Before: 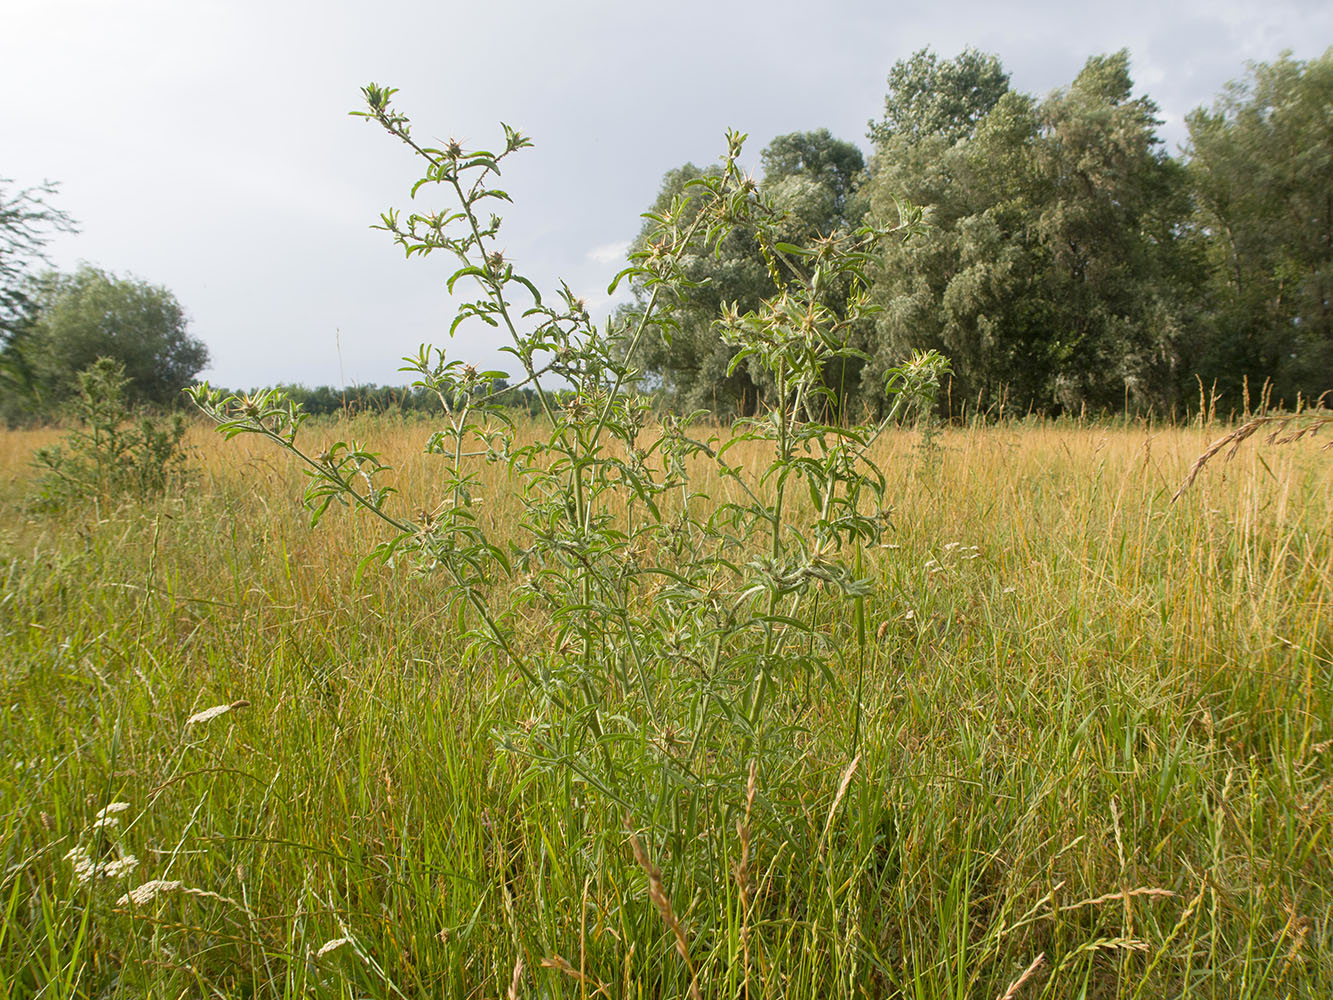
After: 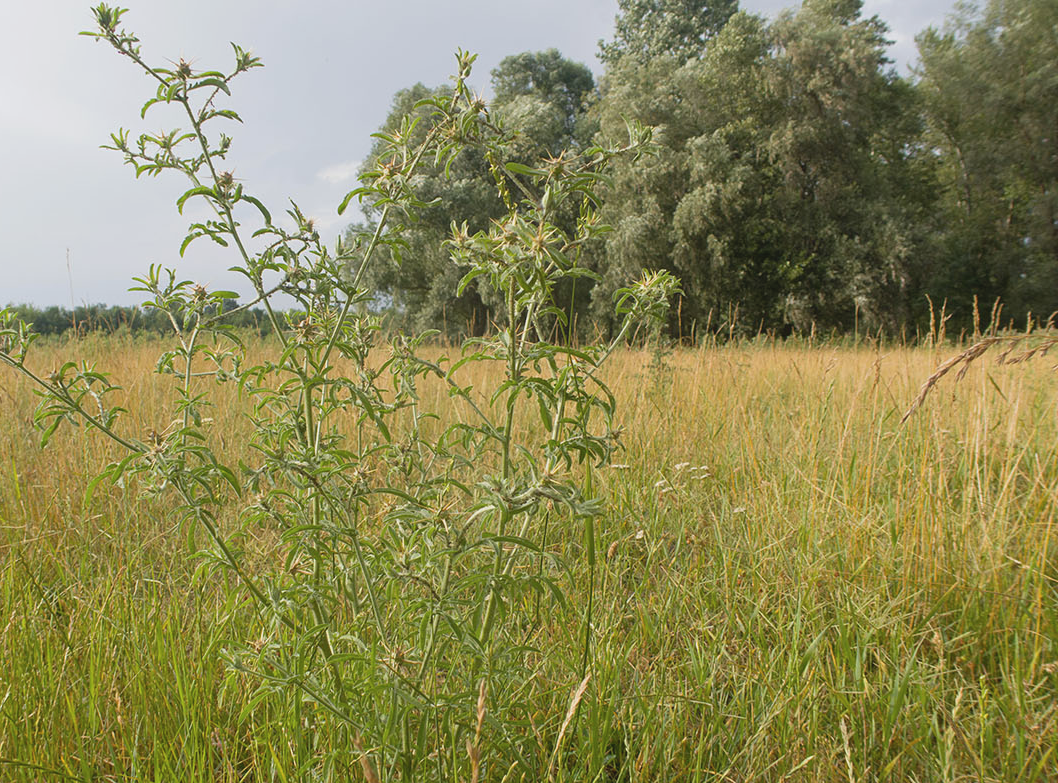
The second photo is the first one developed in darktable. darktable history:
contrast brightness saturation: contrast -0.099, saturation -0.086
crop and rotate: left 20.293%, top 8.003%, right 0.321%, bottom 13.636%
